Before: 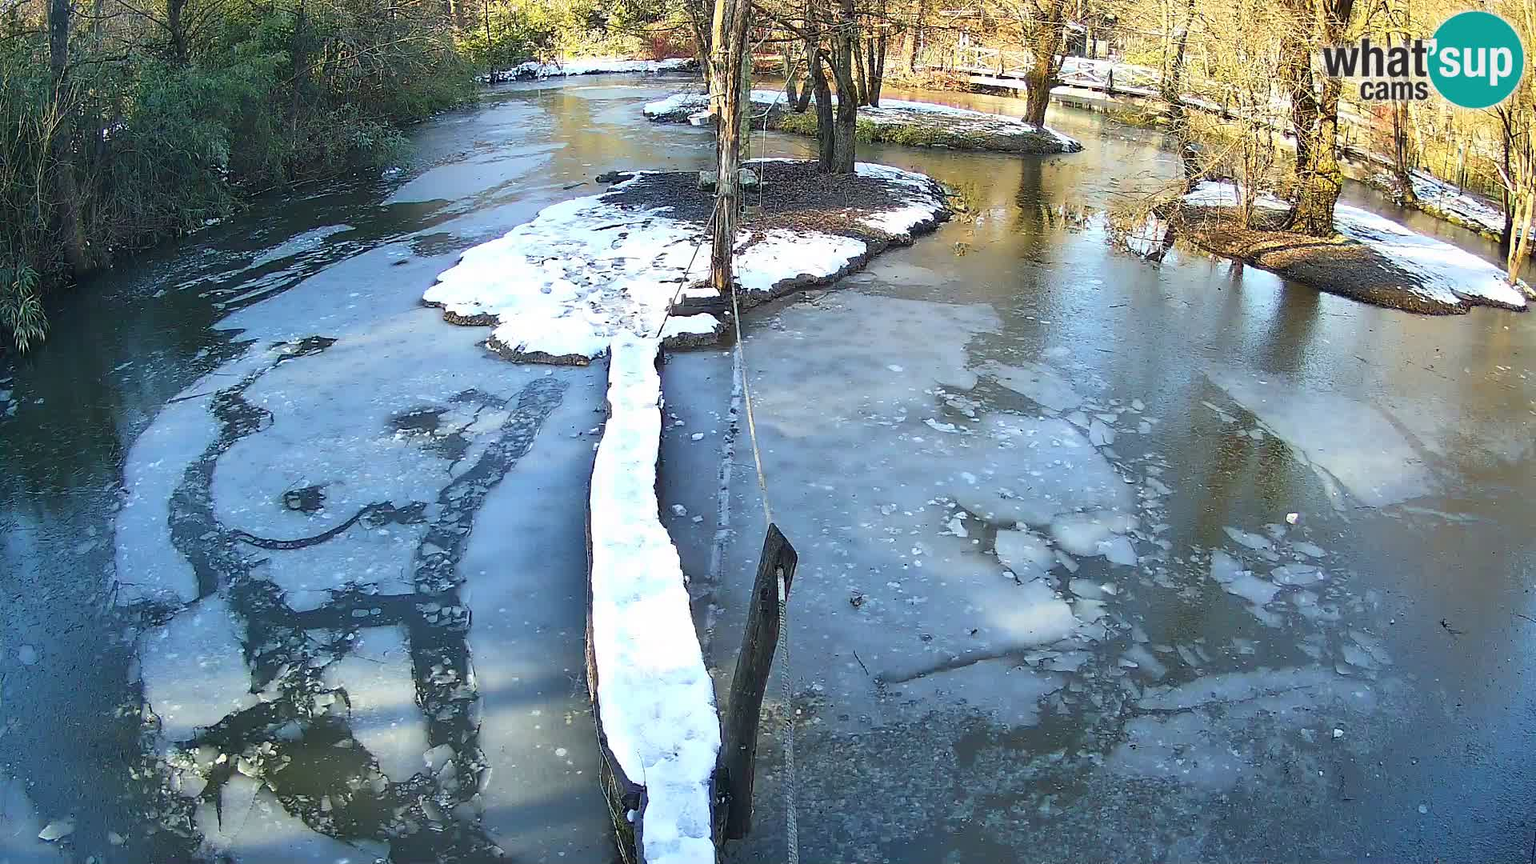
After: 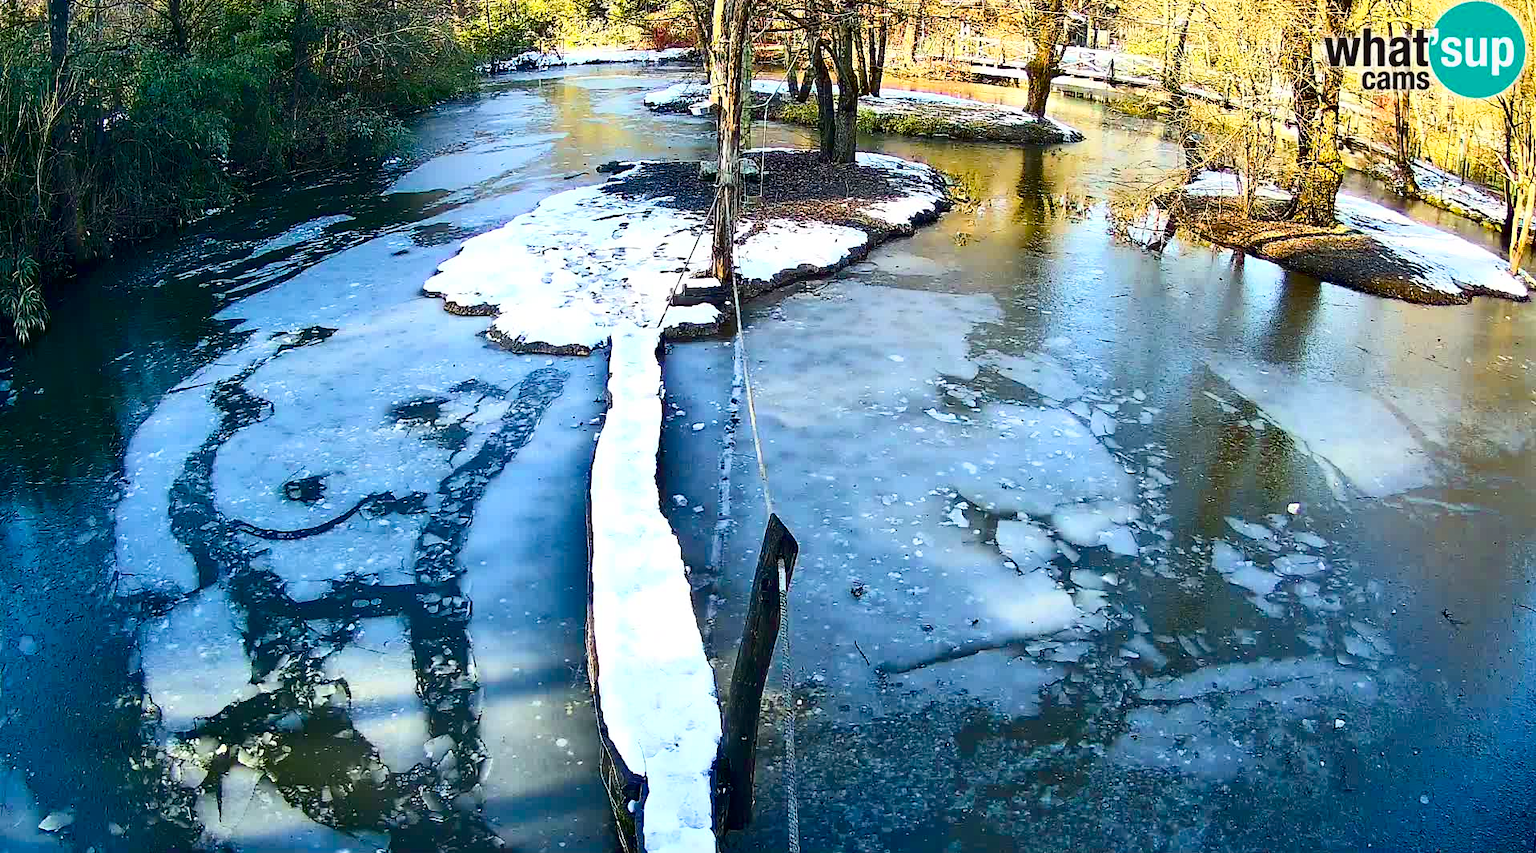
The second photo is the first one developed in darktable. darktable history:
exposure: black level correction 0.01, exposure 0.016 EV, compensate exposure bias true, compensate highlight preservation false
crop: top 1.264%, right 0.054%
velvia: strength 32.67%, mid-tones bias 0.202
contrast brightness saturation: contrast 0.272
